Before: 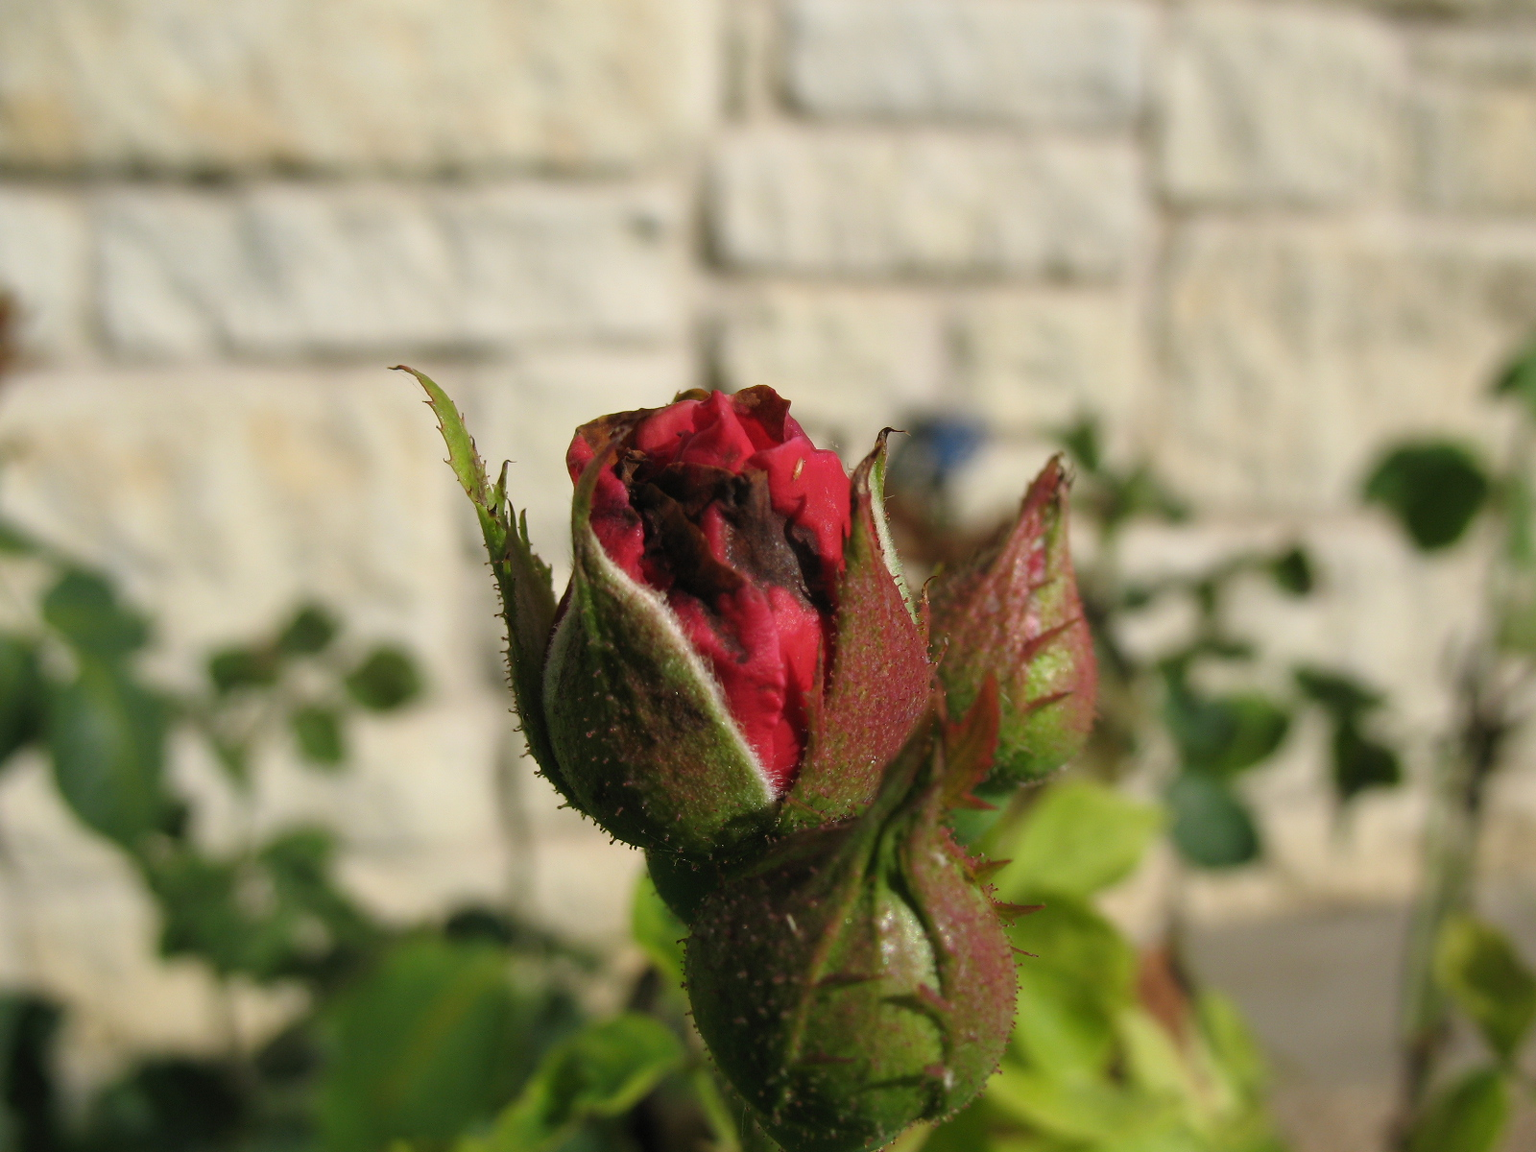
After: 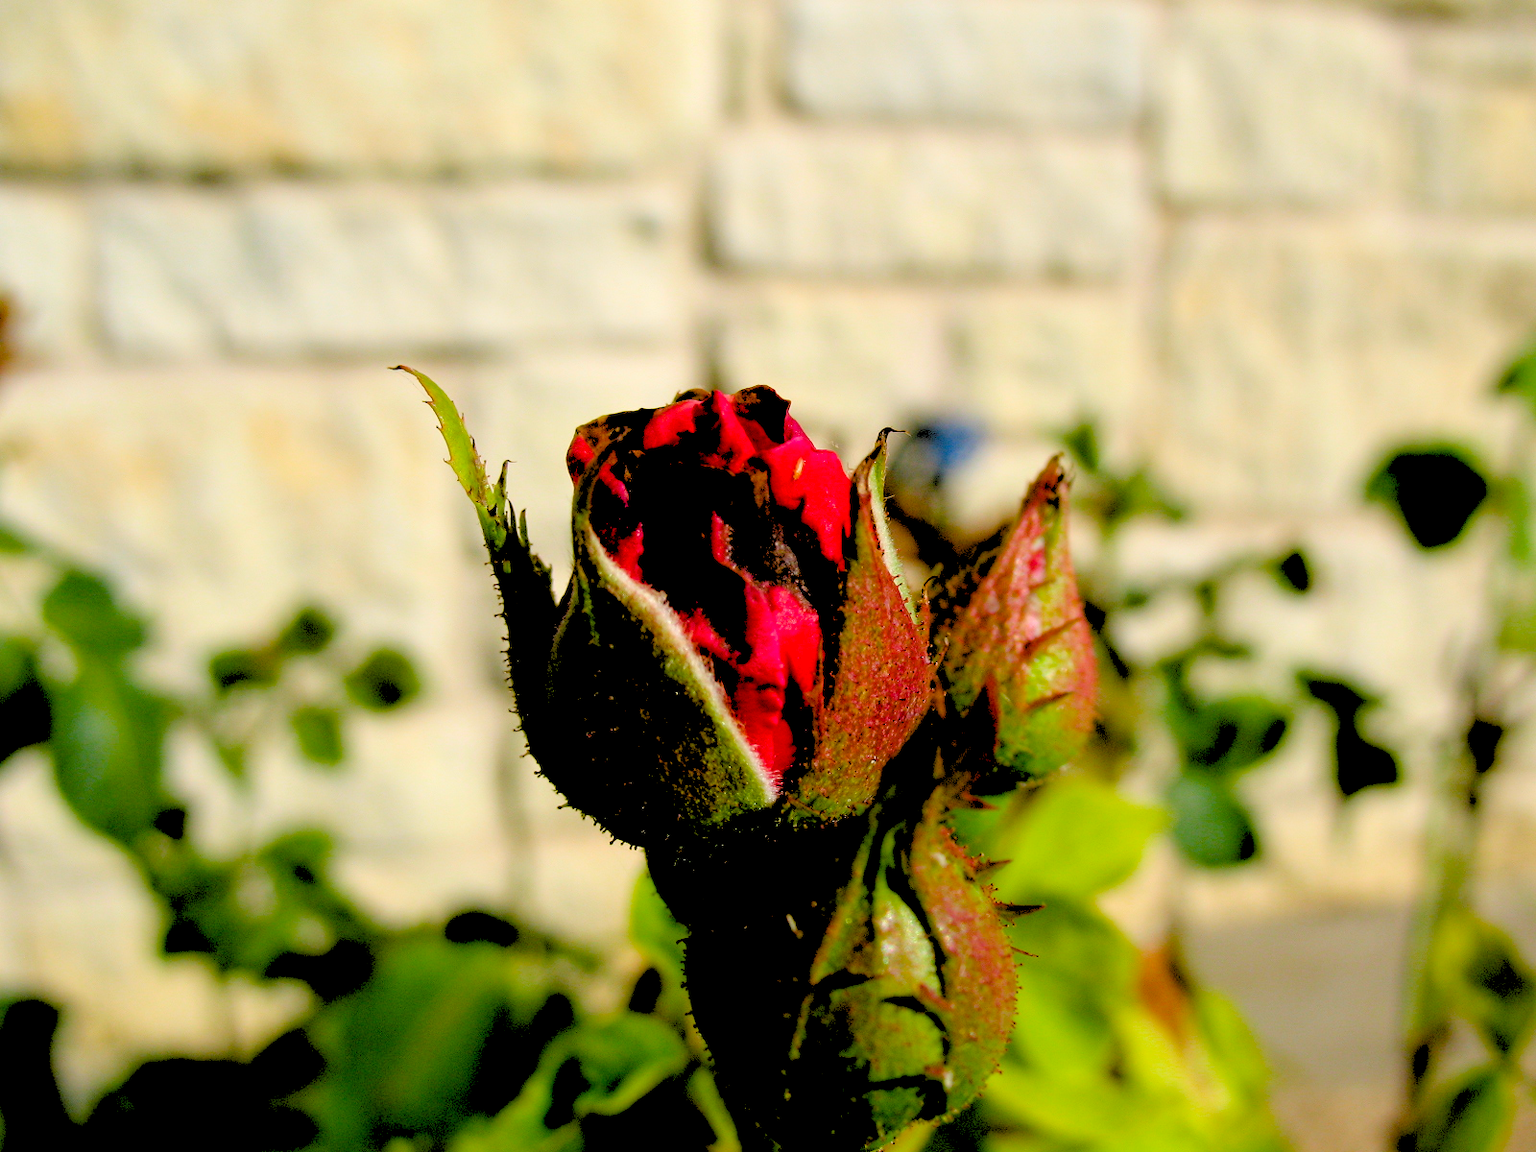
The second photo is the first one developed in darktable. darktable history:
rgb levels: levels [[0.027, 0.429, 0.996], [0, 0.5, 1], [0, 0.5, 1]]
color balance rgb: perceptual saturation grading › global saturation 25%, global vibrance 20%
tone equalizer: on, module defaults
exposure: black level correction 0.025, exposure 0.182 EV, compensate highlight preservation false
